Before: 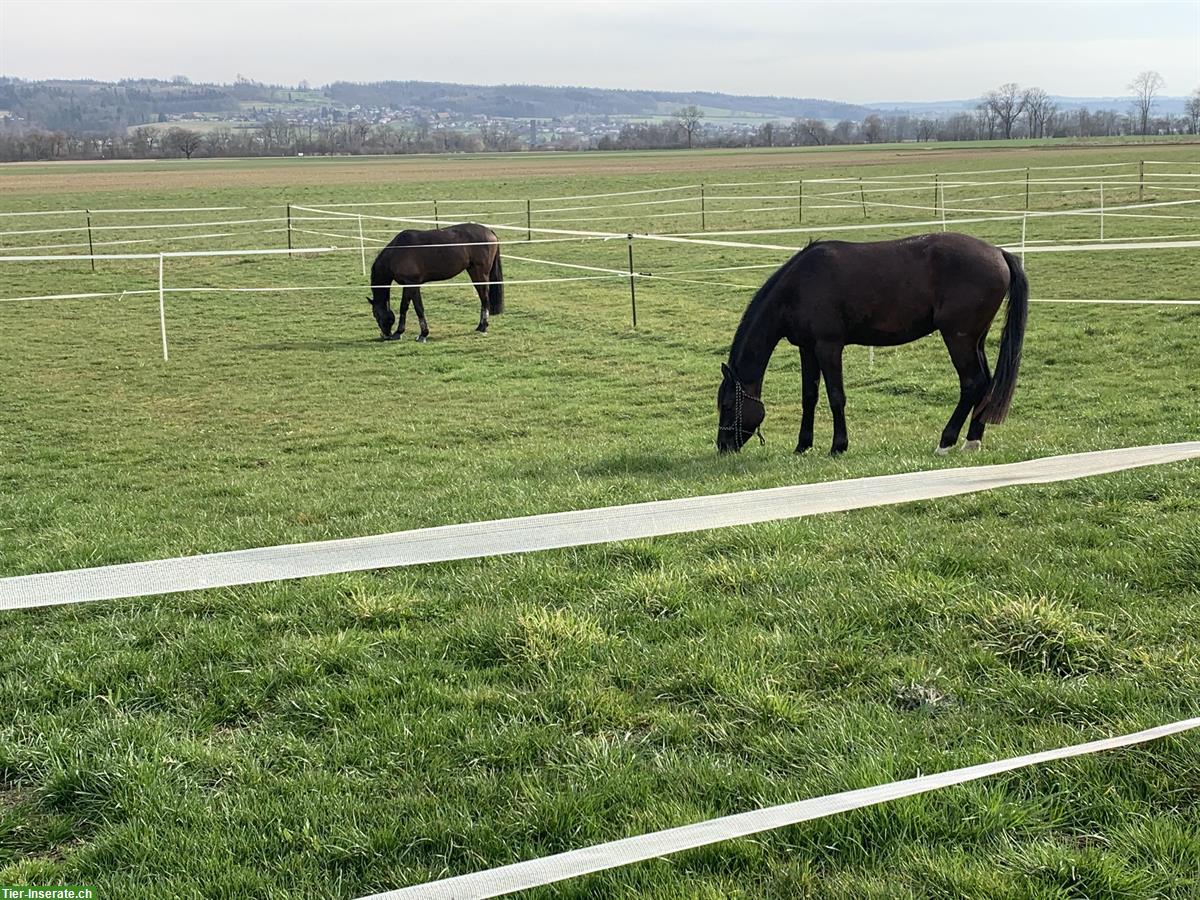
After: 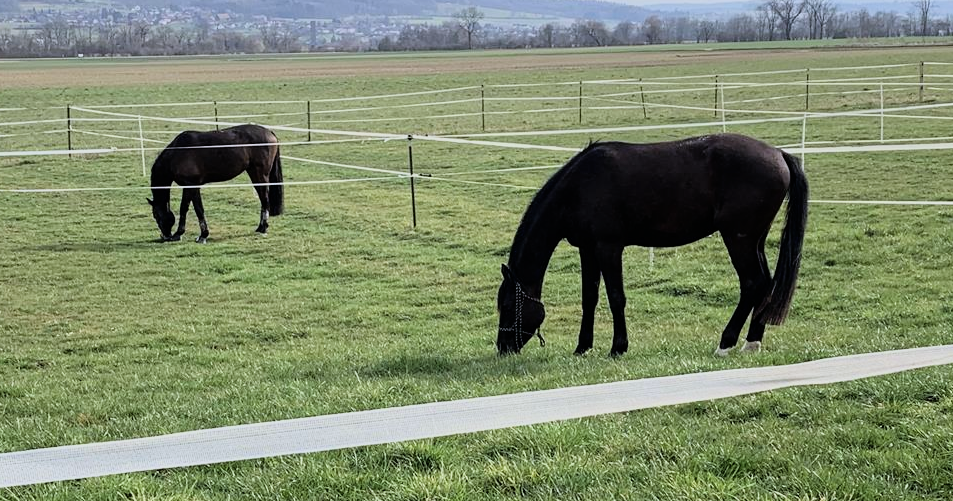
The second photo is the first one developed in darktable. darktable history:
crop: left 18.38%, top 11.092%, right 2.134%, bottom 33.217%
filmic rgb: black relative exposure -11.88 EV, white relative exposure 5.43 EV, threshold 3 EV, hardness 4.49, latitude 50%, contrast 1.14, color science v5 (2021), contrast in shadows safe, contrast in highlights safe, enable highlight reconstruction true
color calibration: illuminant as shot in camera, x 0.358, y 0.373, temperature 4628.91 K
